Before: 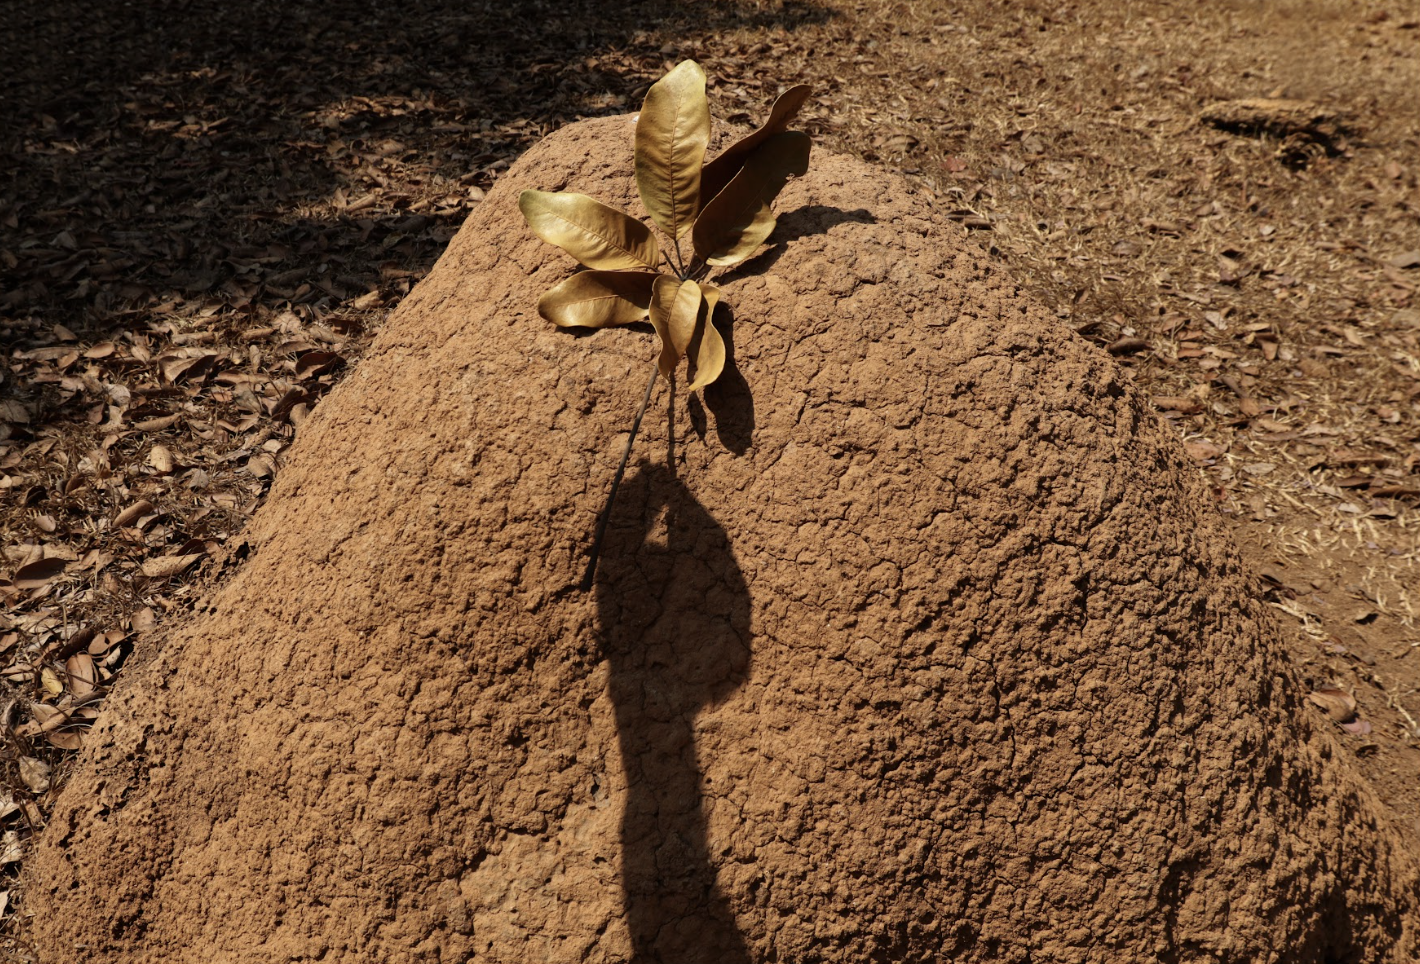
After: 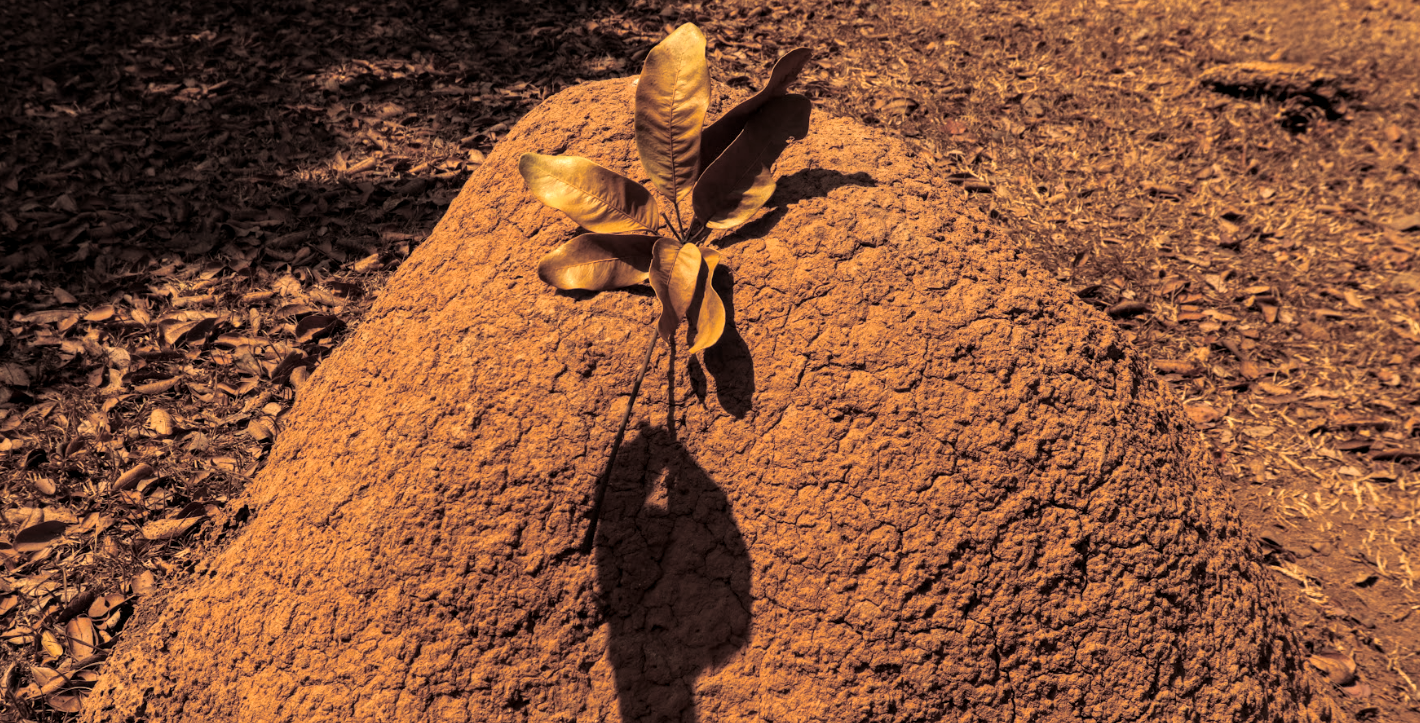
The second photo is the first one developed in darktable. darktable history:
white balance: red 1.138, green 0.996, blue 0.812
crop: top 3.857%, bottom 21.132%
split-toning: shadows › saturation 0.2
local contrast: on, module defaults
